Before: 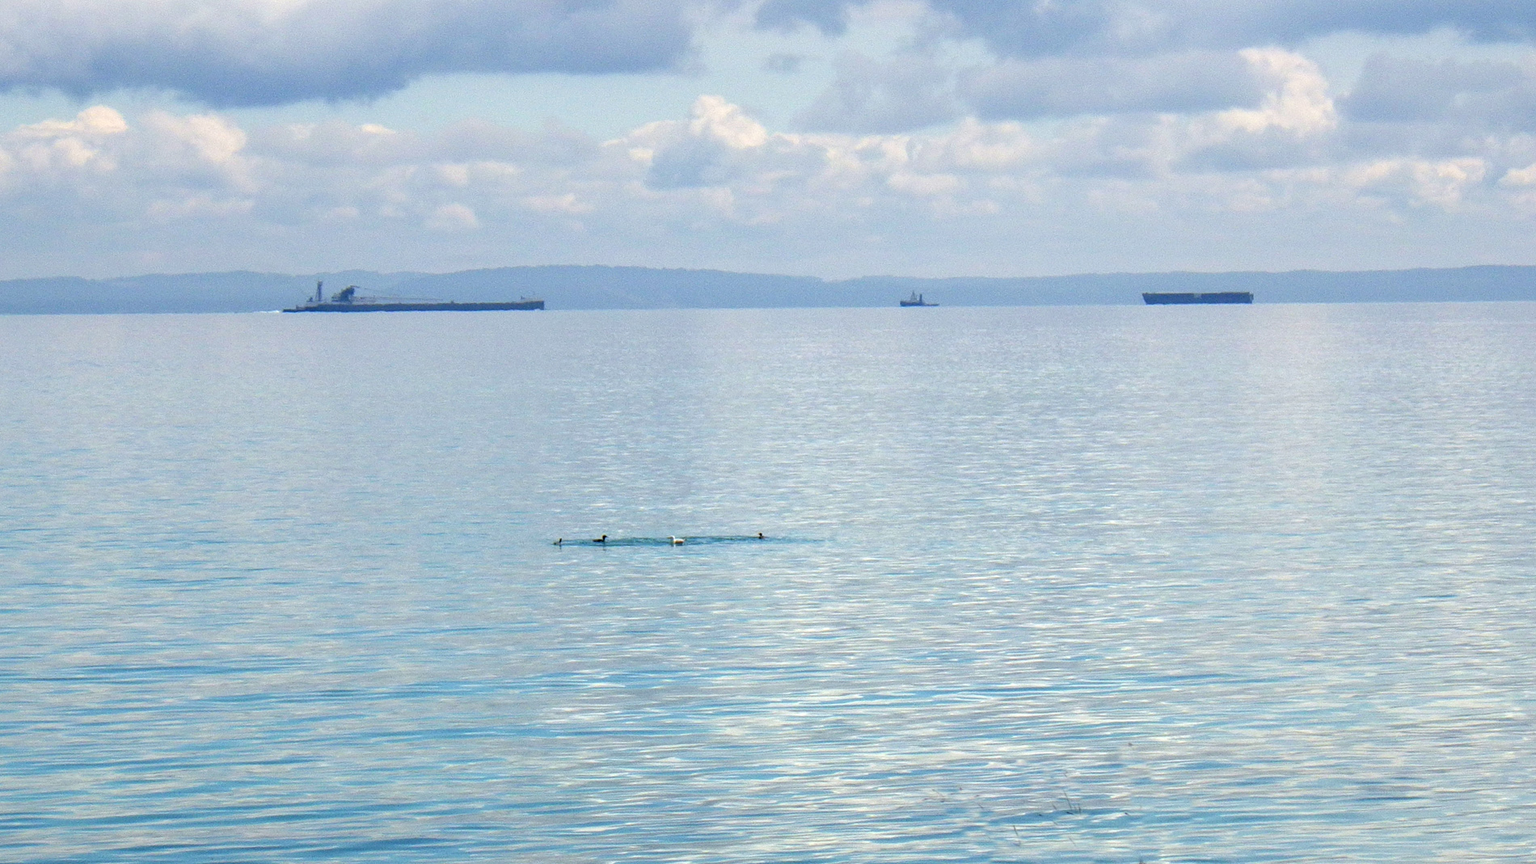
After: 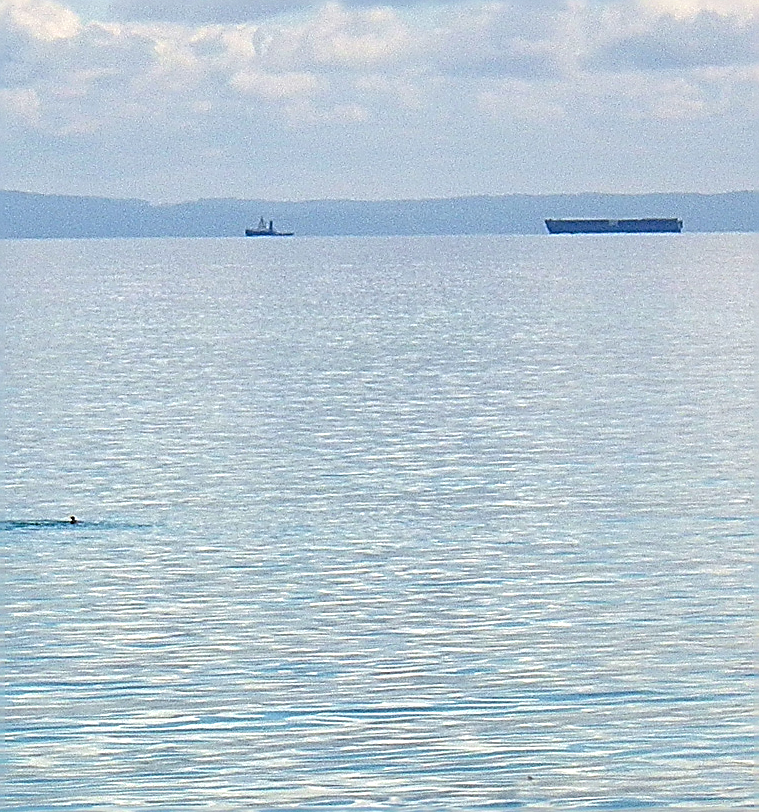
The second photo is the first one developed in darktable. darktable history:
sharpen: amount 1.861
crop: left 45.721%, top 13.393%, right 14.118%, bottom 10.01%
